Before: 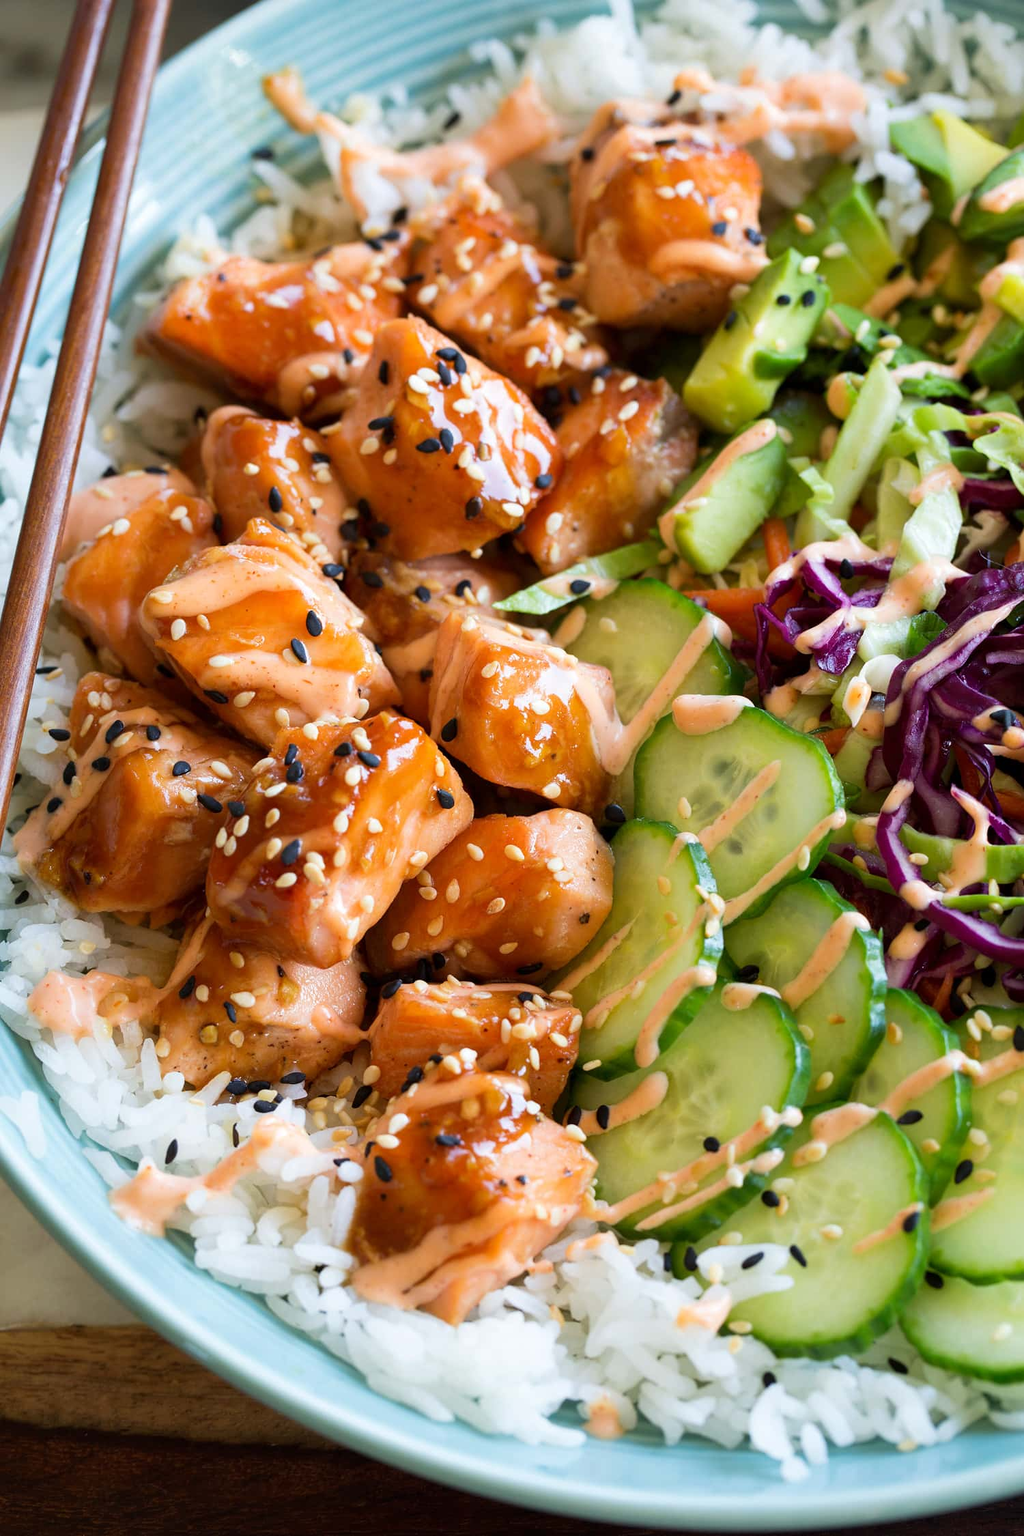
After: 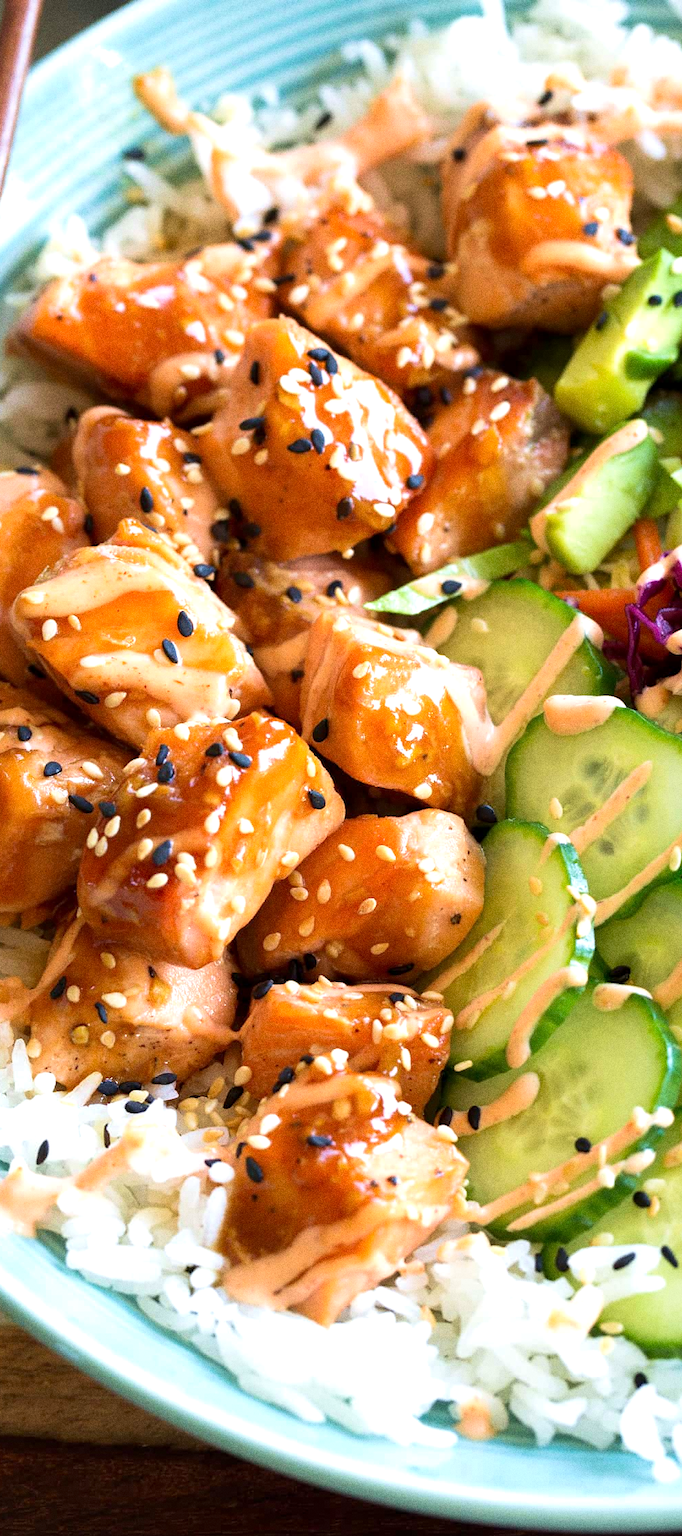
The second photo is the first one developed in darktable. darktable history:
velvia: on, module defaults
grain: coarseness 0.09 ISO, strength 40%
crop and rotate: left 12.648%, right 20.685%
exposure: black level correction 0.001, exposure 0.5 EV, compensate exposure bias true, compensate highlight preservation false
